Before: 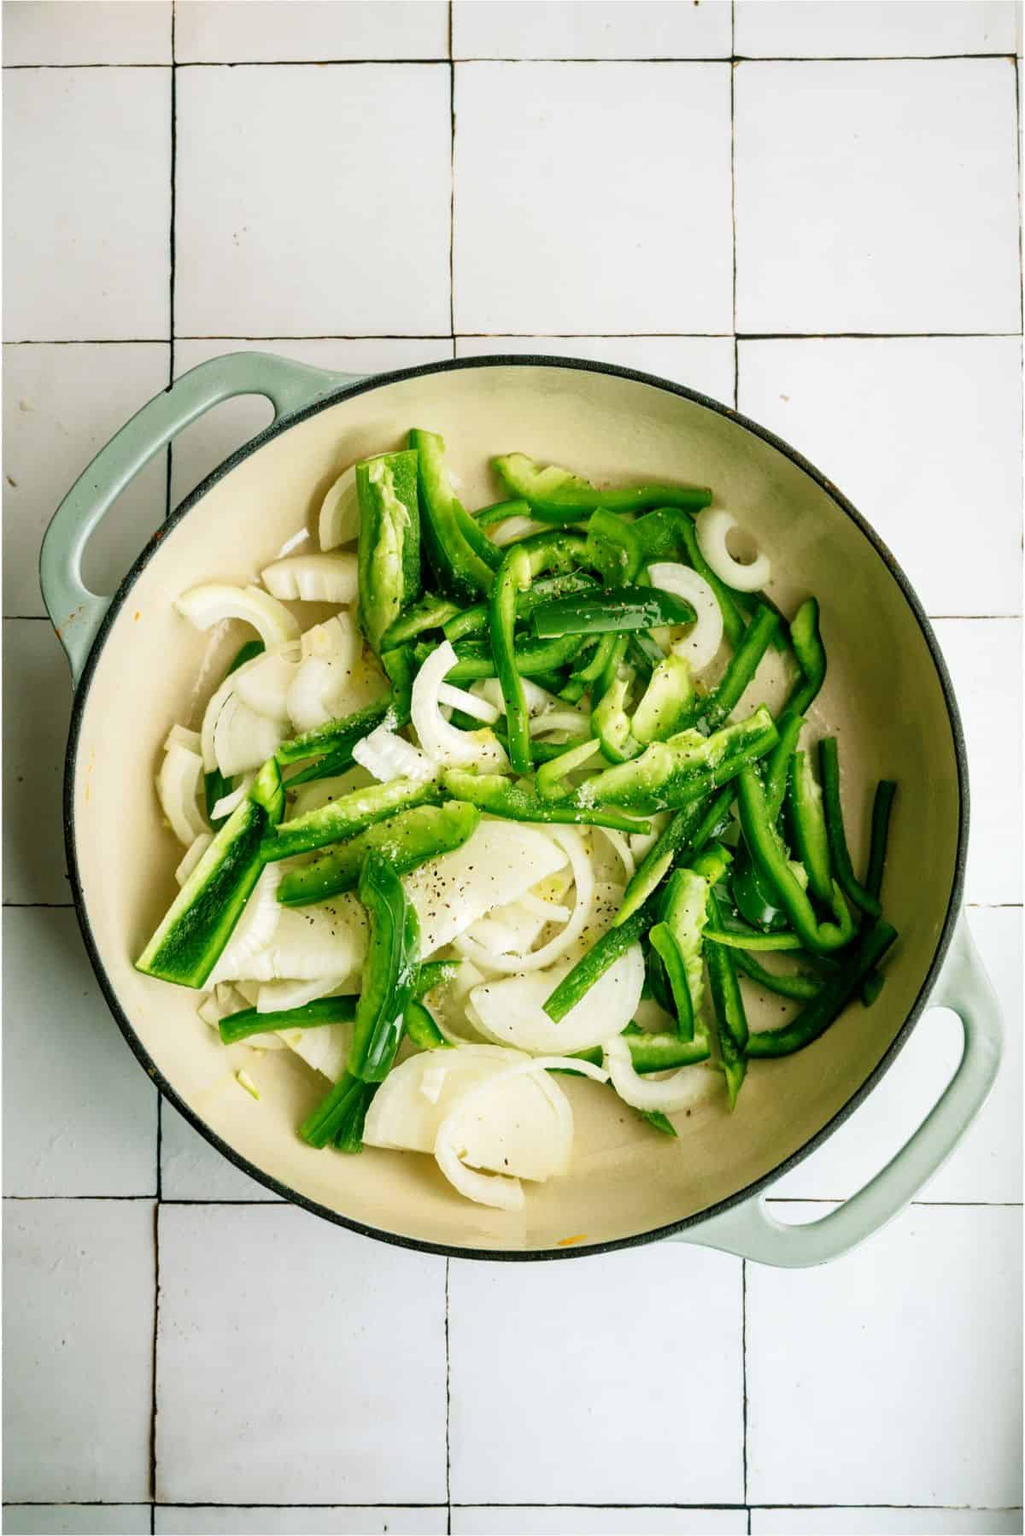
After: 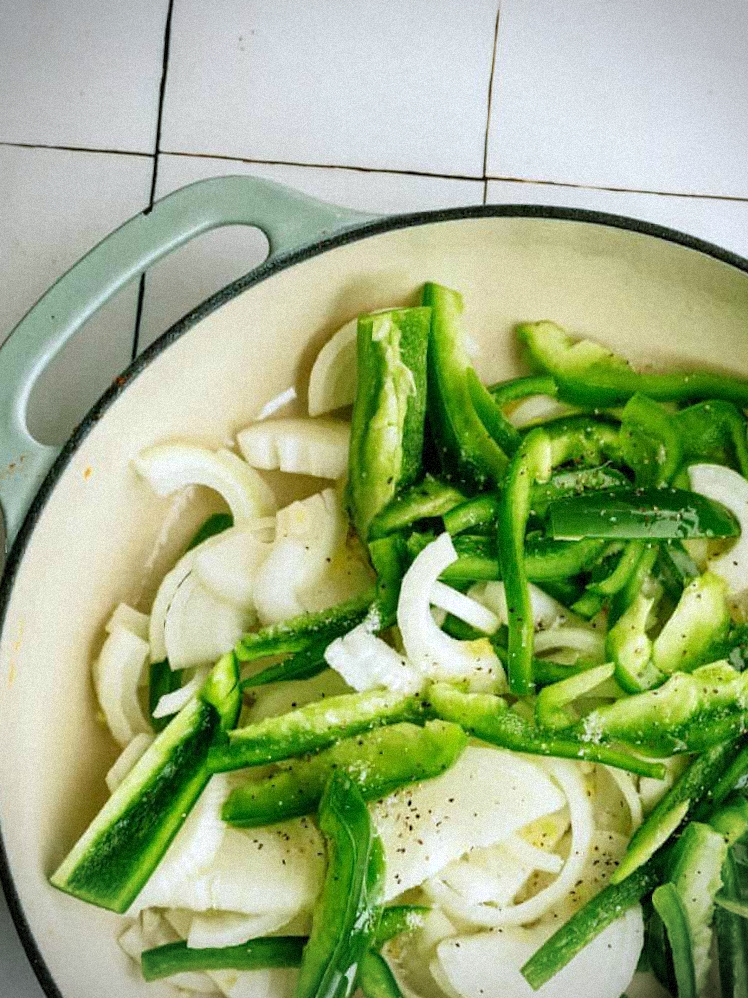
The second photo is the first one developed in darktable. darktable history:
white balance: red 0.967, blue 1.049
vignetting: dithering 8-bit output, unbound false
grain: mid-tones bias 0%
crop and rotate: angle -4.99°, left 2.122%, top 6.945%, right 27.566%, bottom 30.519%
